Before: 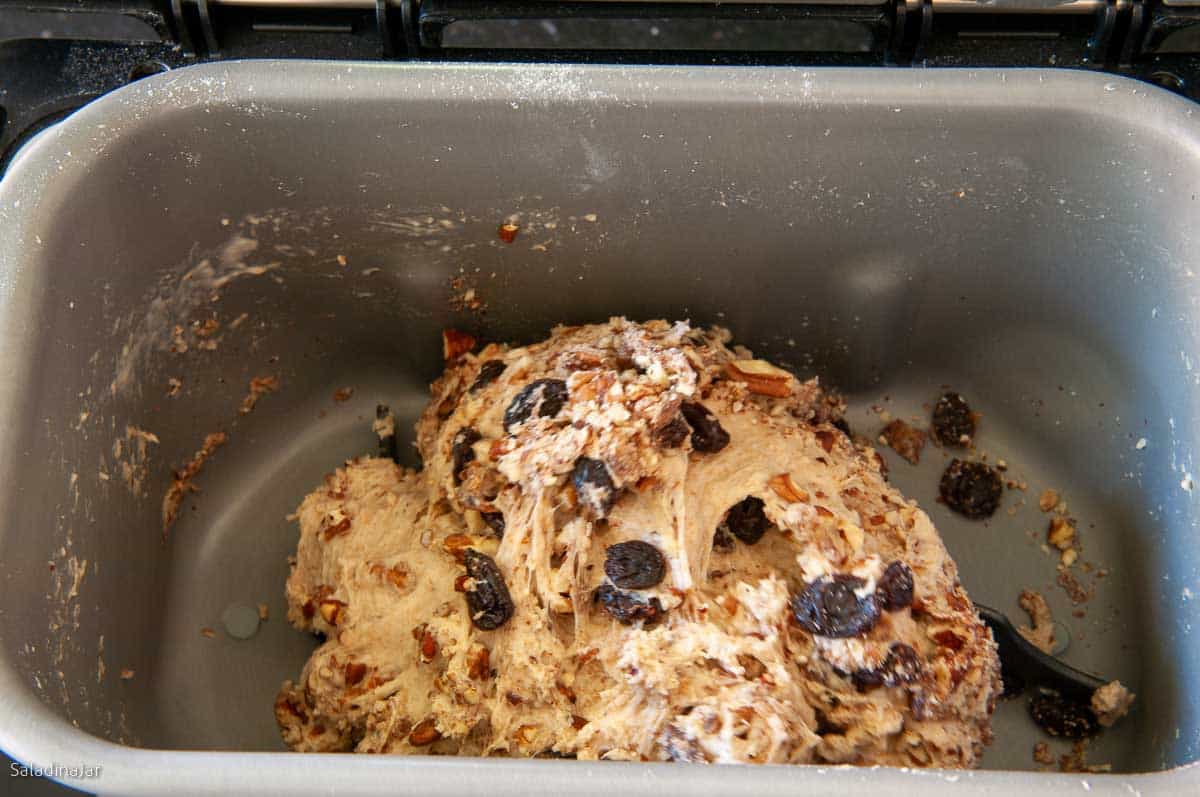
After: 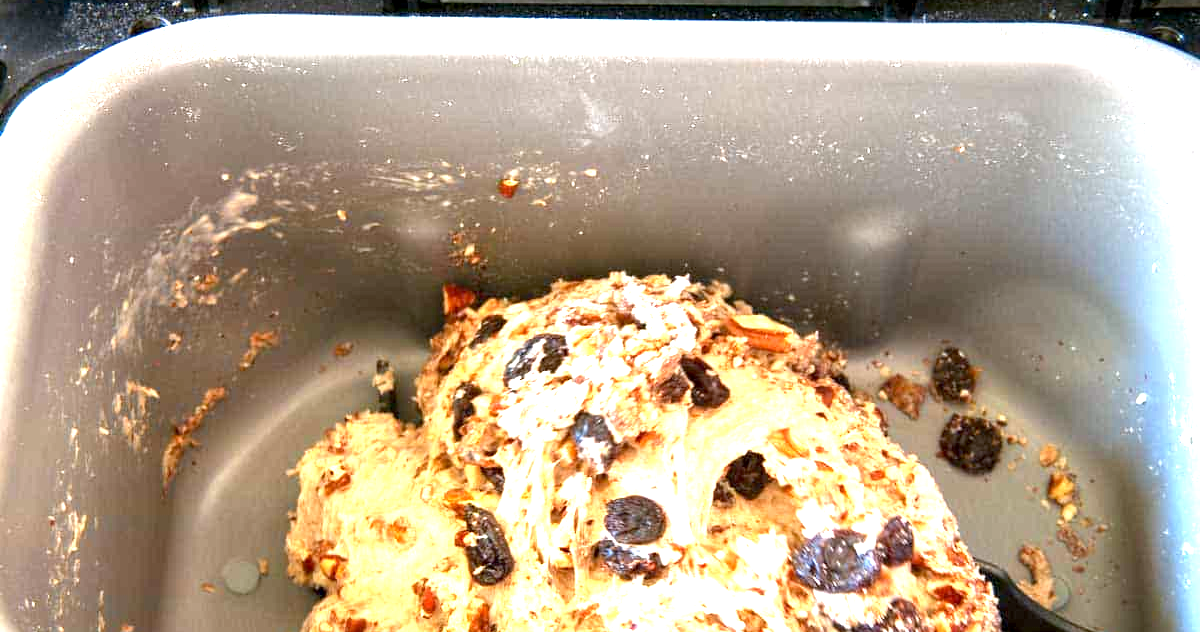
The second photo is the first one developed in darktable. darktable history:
exposure: black level correction 0.001, exposure 1.84 EV, compensate highlight preservation false
white balance: red 0.983, blue 1.036
crop and rotate: top 5.667%, bottom 14.937%
